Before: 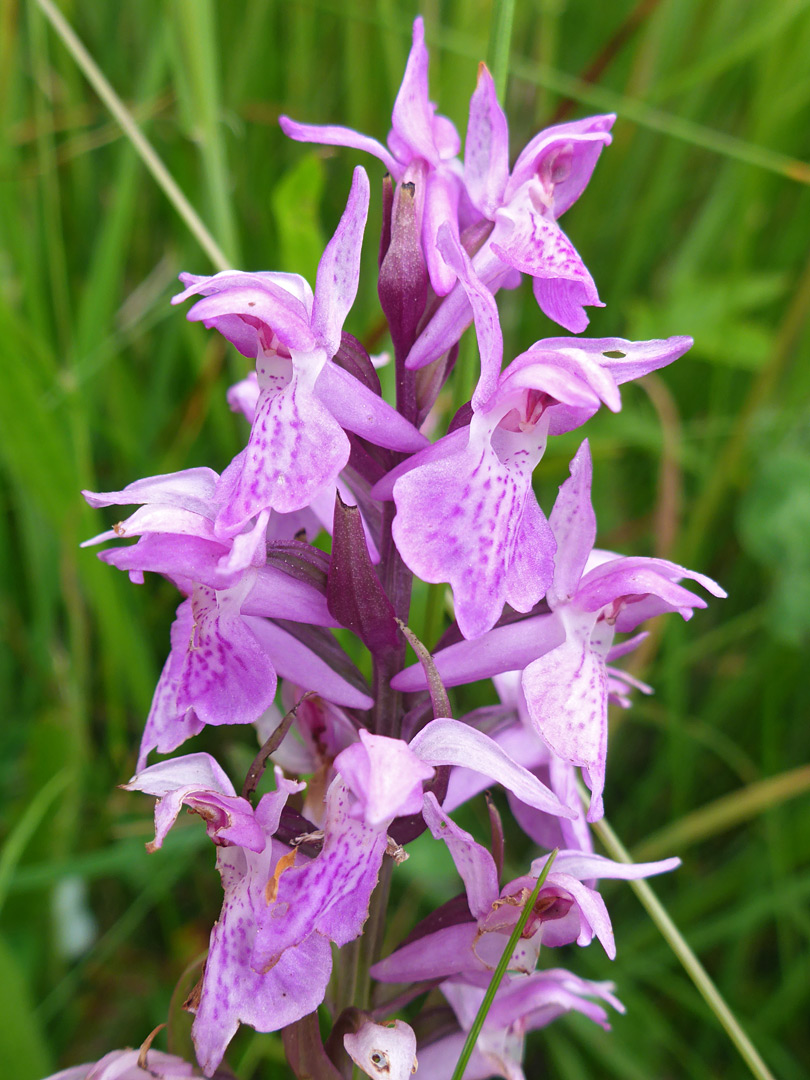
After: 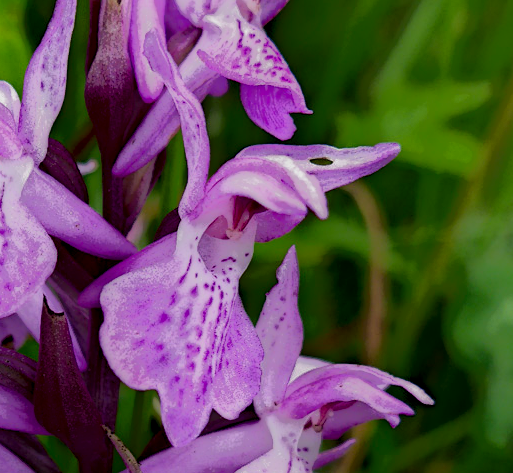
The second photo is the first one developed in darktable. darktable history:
local contrast: highlights 4%, shadows 224%, detail 164%, midtone range 0.002
crop: left 36.204%, top 17.899%, right 0.354%, bottom 38.216%
